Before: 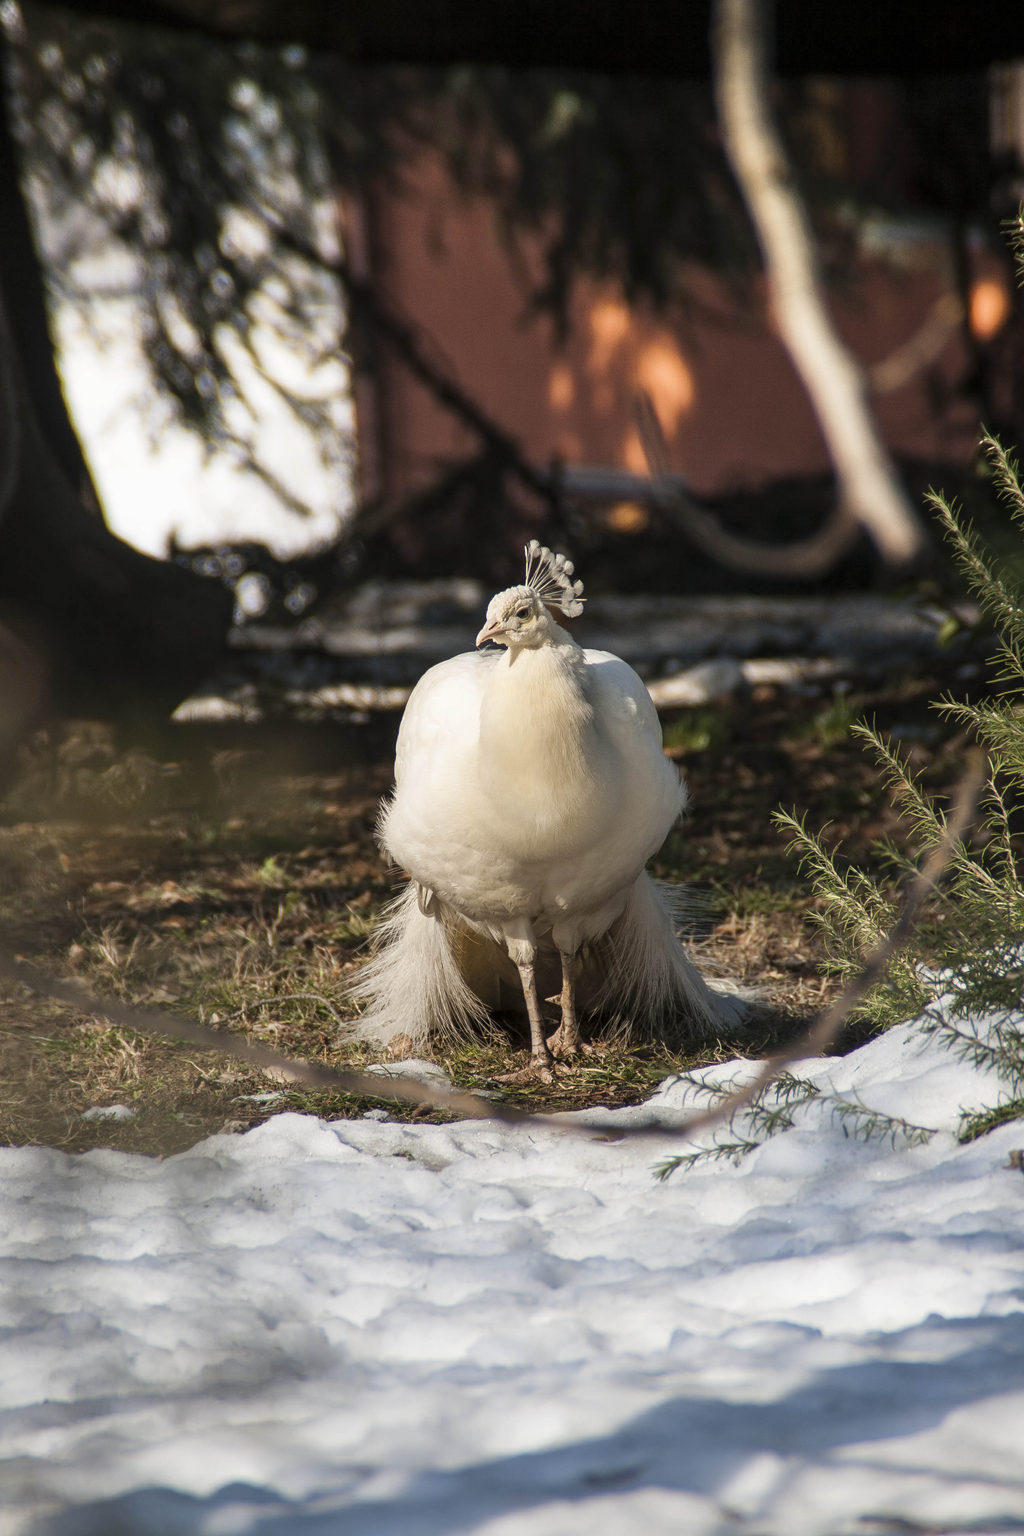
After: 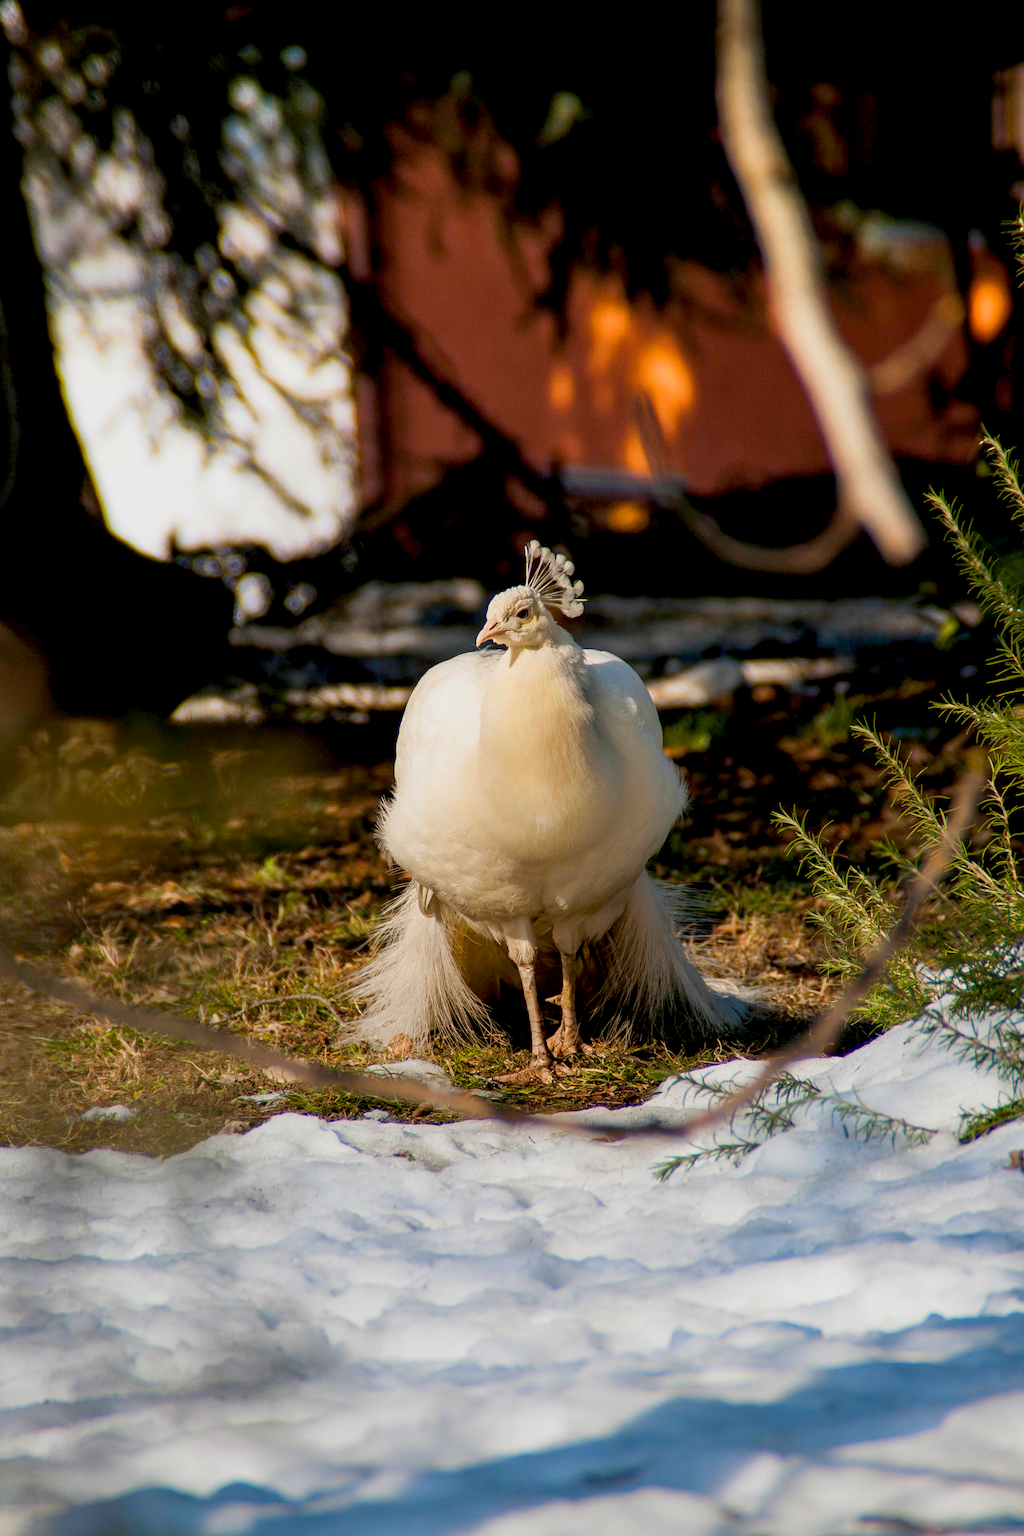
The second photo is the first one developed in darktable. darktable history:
color balance rgb: power › hue 71.72°, linear chroma grading › global chroma 40.045%, perceptual saturation grading › global saturation 0.691%, contrast -9.724%
exposure: black level correction 0.012, compensate highlight preservation false
